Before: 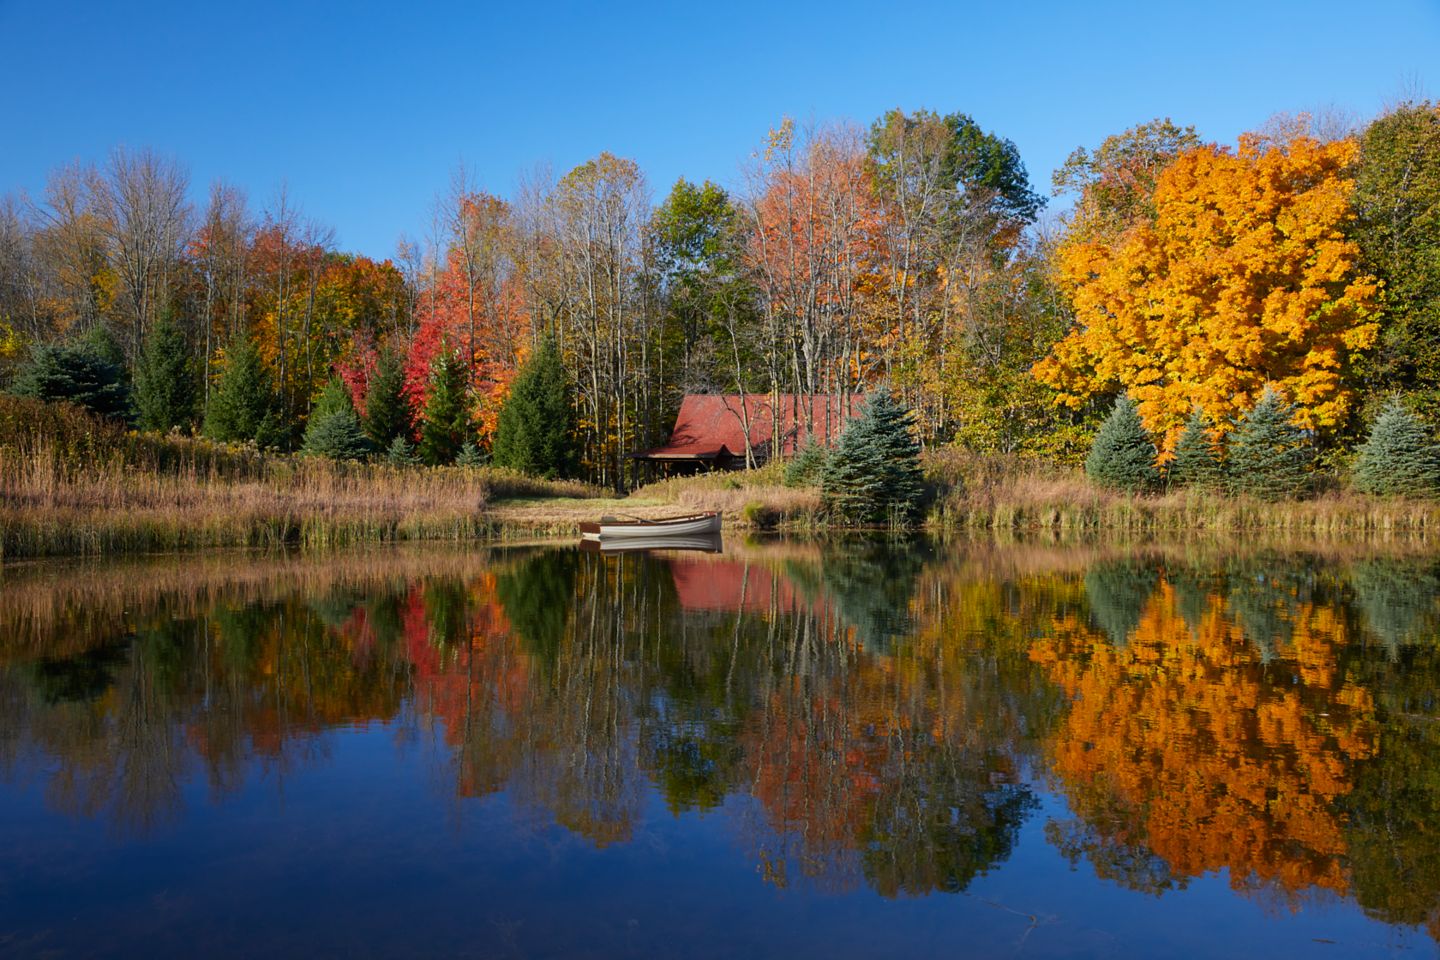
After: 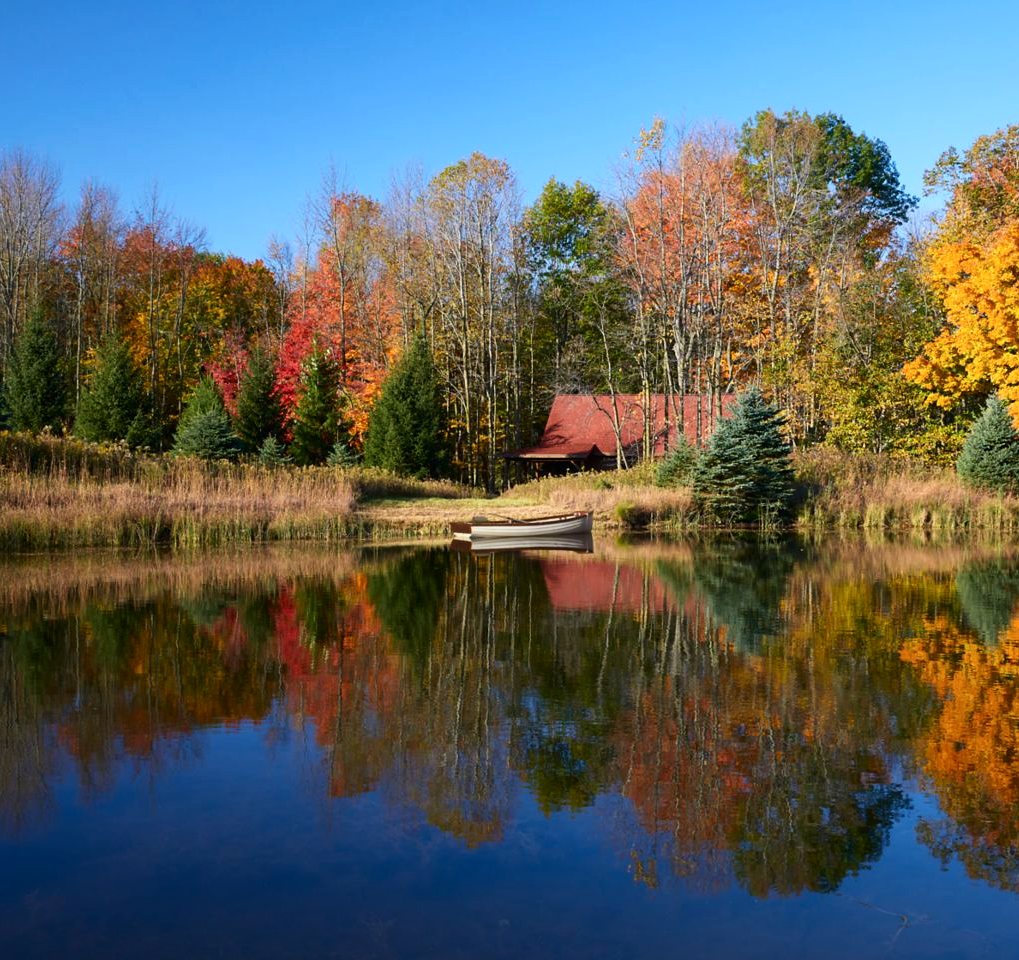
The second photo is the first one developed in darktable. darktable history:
velvia: on, module defaults
crop and rotate: left 9.001%, right 20.191%
contrast brightness saturation: contrast 0.142
exposure: exposure 0.235 EV, compensate exposure bias true, compensate highlight preservation false
